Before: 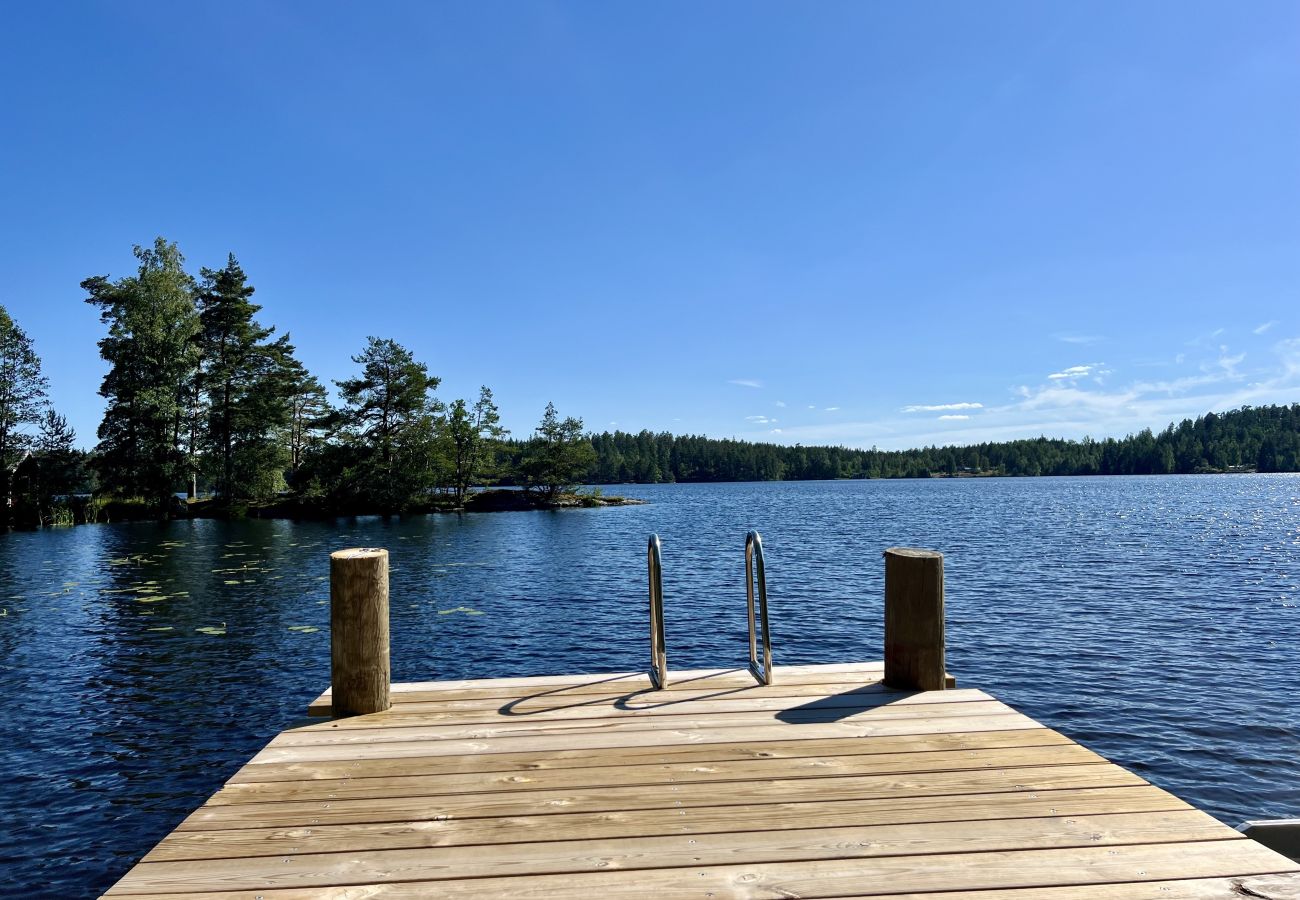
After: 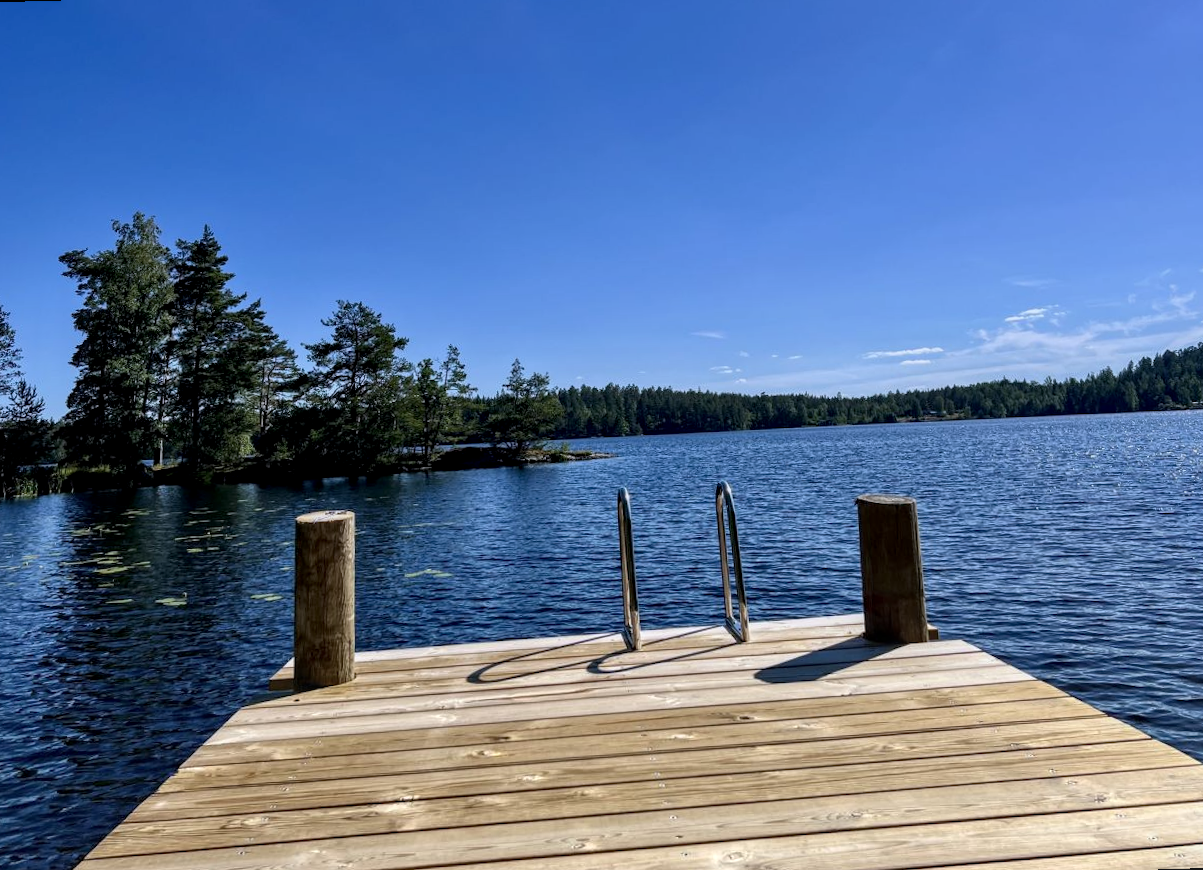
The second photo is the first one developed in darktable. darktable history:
graduated density: hue 238.83°, saturation 50%
rotate and perspective: rotation -1.68°, lens shift (vertical) -0.146, crop left 0.049, crop right 0.912, crop top 0.032, crop bottom 0.96
local contrast: detail 130%
